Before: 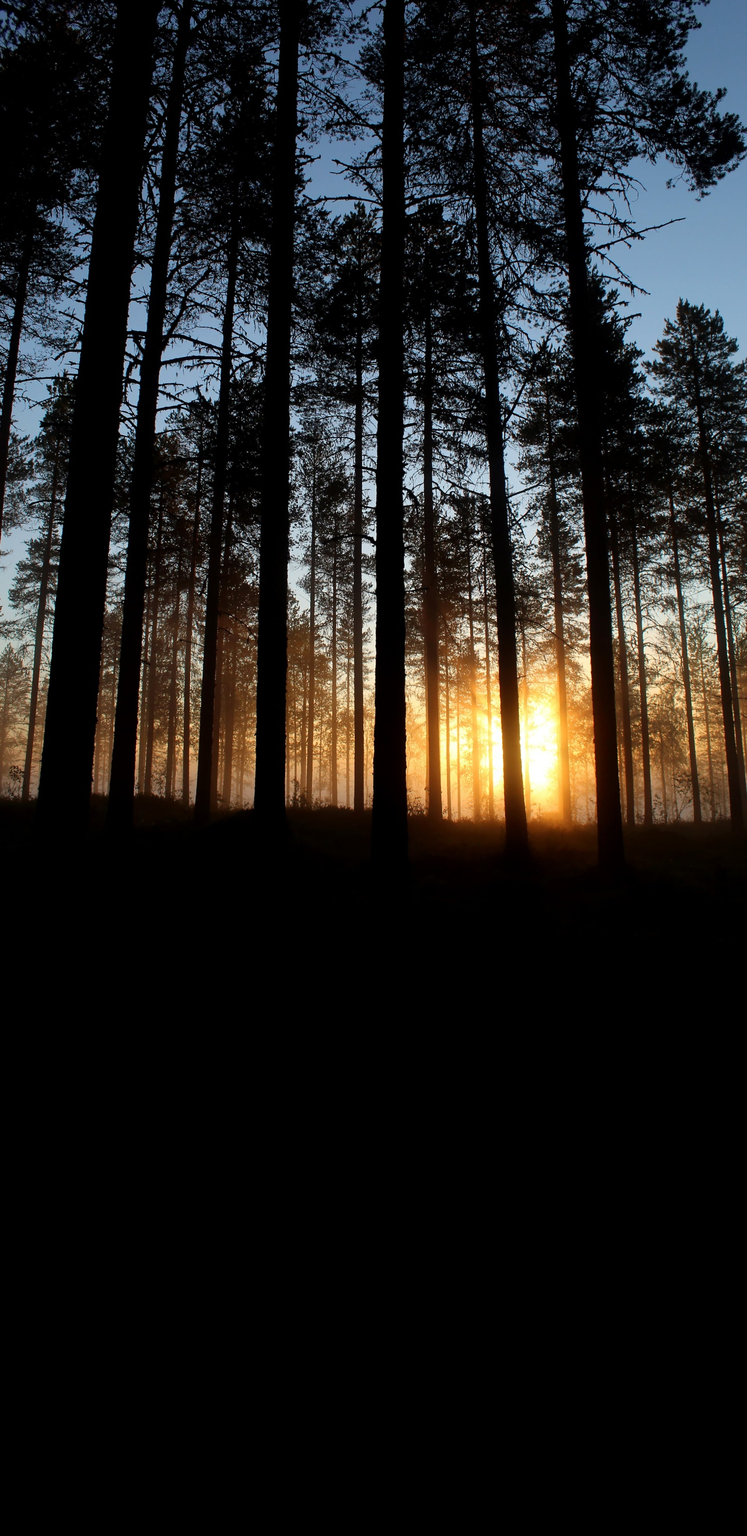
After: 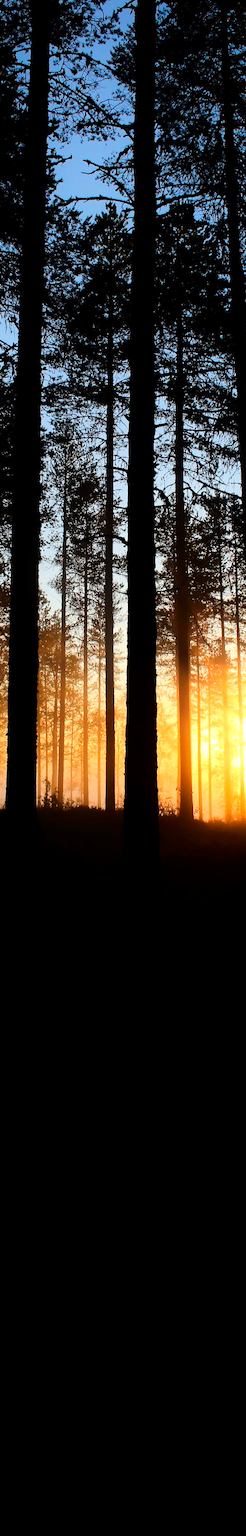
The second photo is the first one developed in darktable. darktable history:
contrast brightness saturation: contrast 0.081, saturation 0.196
crop: left 33.341%, right 33.642%
shadows and highlights: shadows -38.45, highlights 63.86, soften with gaussian
tone equalizer: -7 EV 0.153 EV, -6 EV 0.583 EV, -5 EV 1.13 EV, -4 EV 1.35 EV, -3 EV 1.15 EV, -2 EV 0.6 EV, -1 EV 0.149 EV, edges refinement/feathering 500, mask exposure compensation -1.57 EV, preserve details no
